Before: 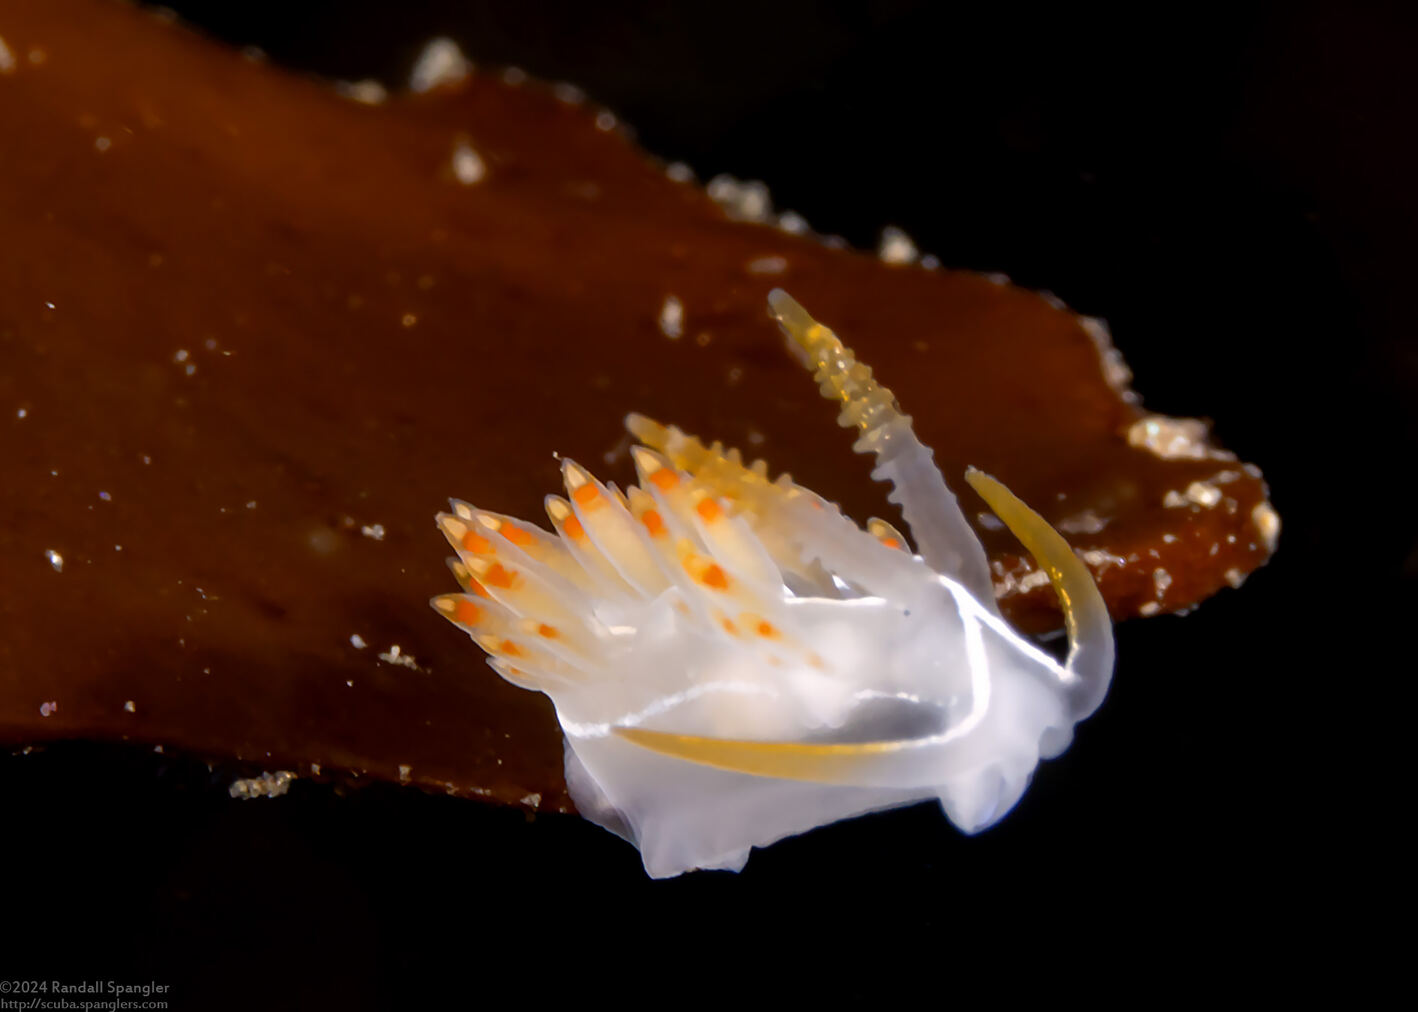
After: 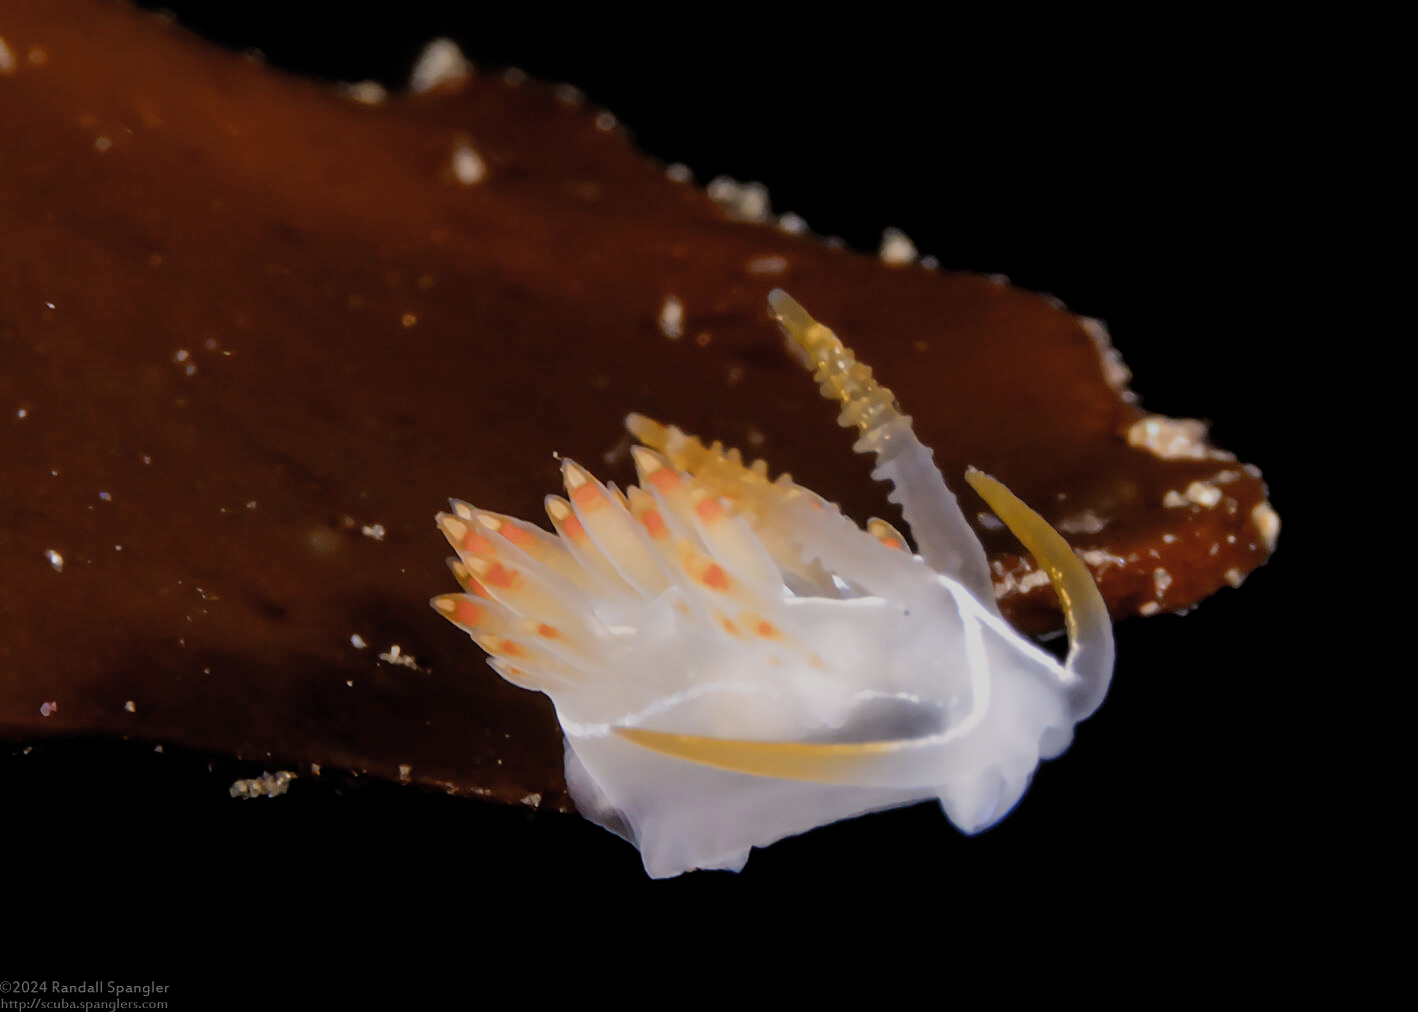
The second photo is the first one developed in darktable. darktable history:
filmic rgb: black relative exposure -7.65 EV, white relative exposure 4.56 EV, hardness 3.61, color science v4 (2020)
